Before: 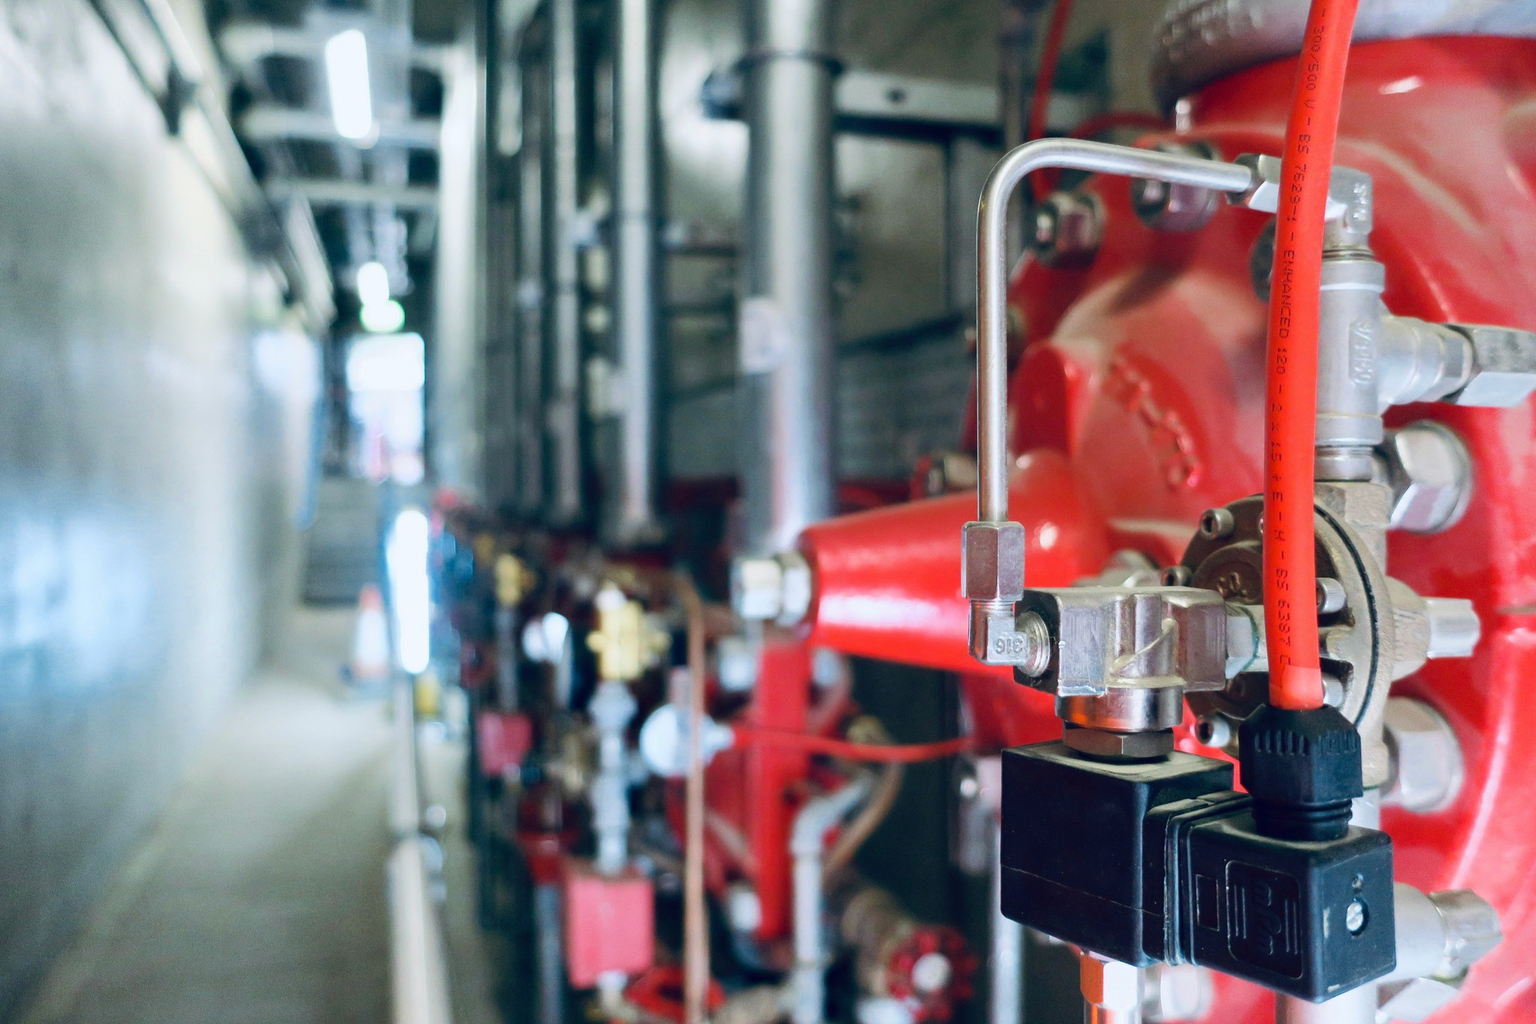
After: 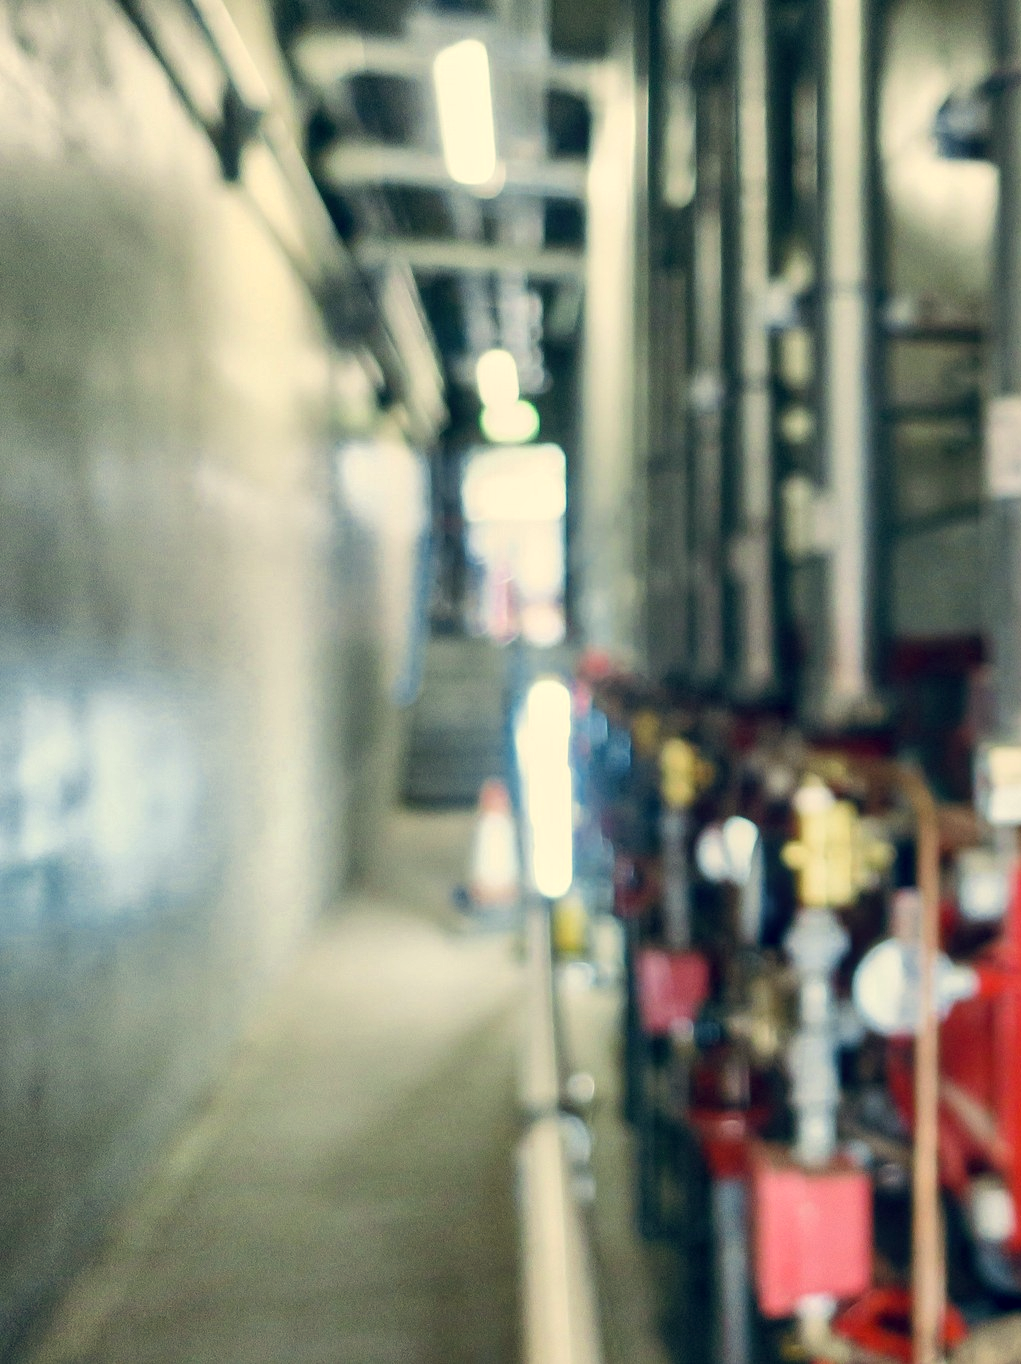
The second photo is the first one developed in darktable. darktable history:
shadows and highlights: shadows 58.23, soften with gaussian
local contrast: on, module defaults
crop and rotate: left 0.038%, top 0%, right 50.063%
color correction: highlights a* 2.3, highlights b* 22.98
